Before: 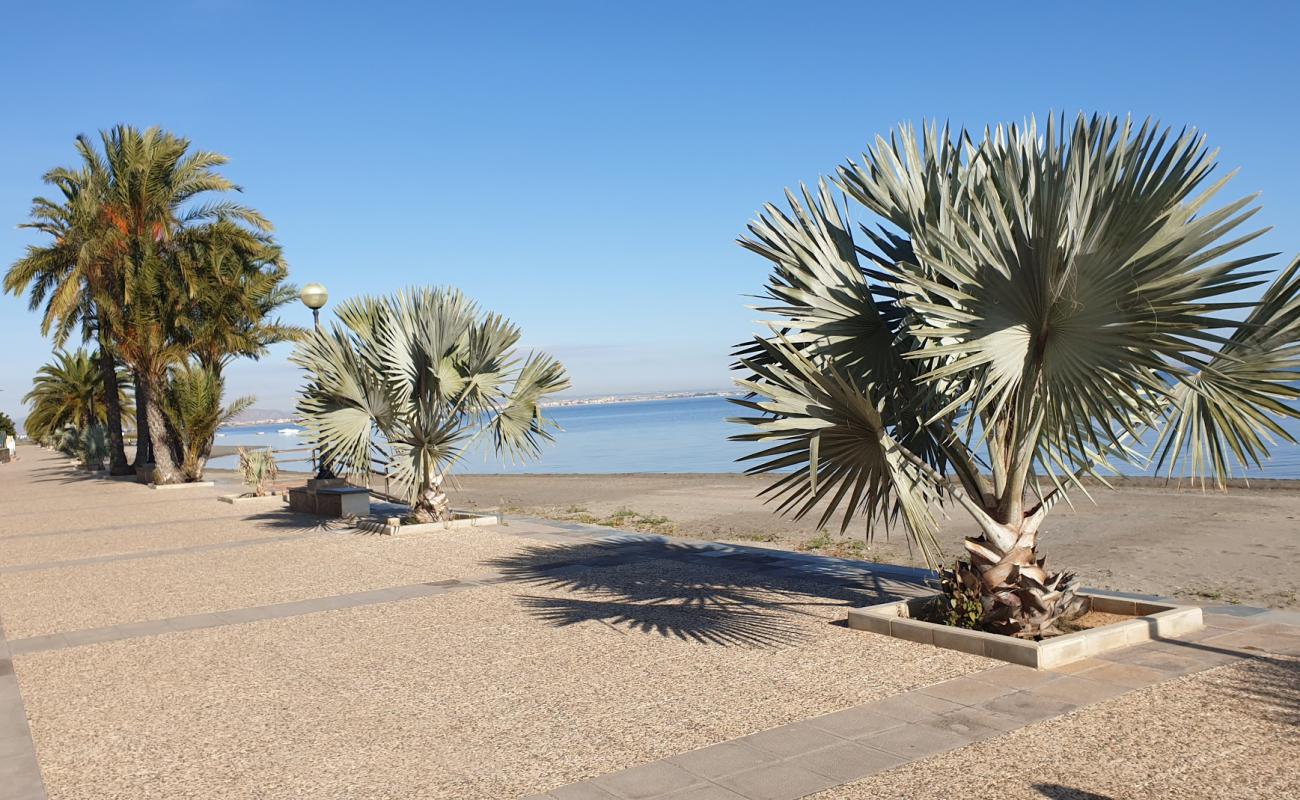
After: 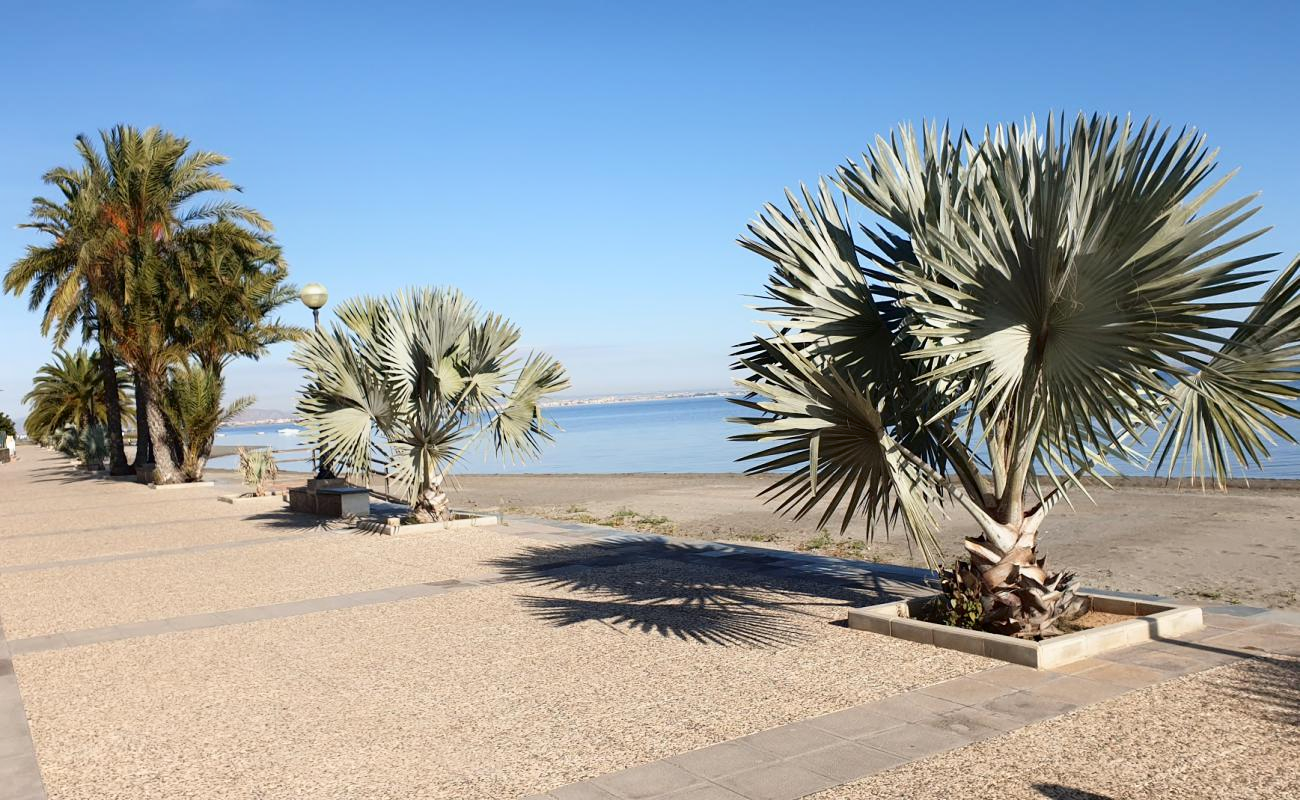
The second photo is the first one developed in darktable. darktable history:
shadows and highlights: shadows -64.04, white point adjustment -5.22, highlights 60.42, highlights color adjustment 78.44%
